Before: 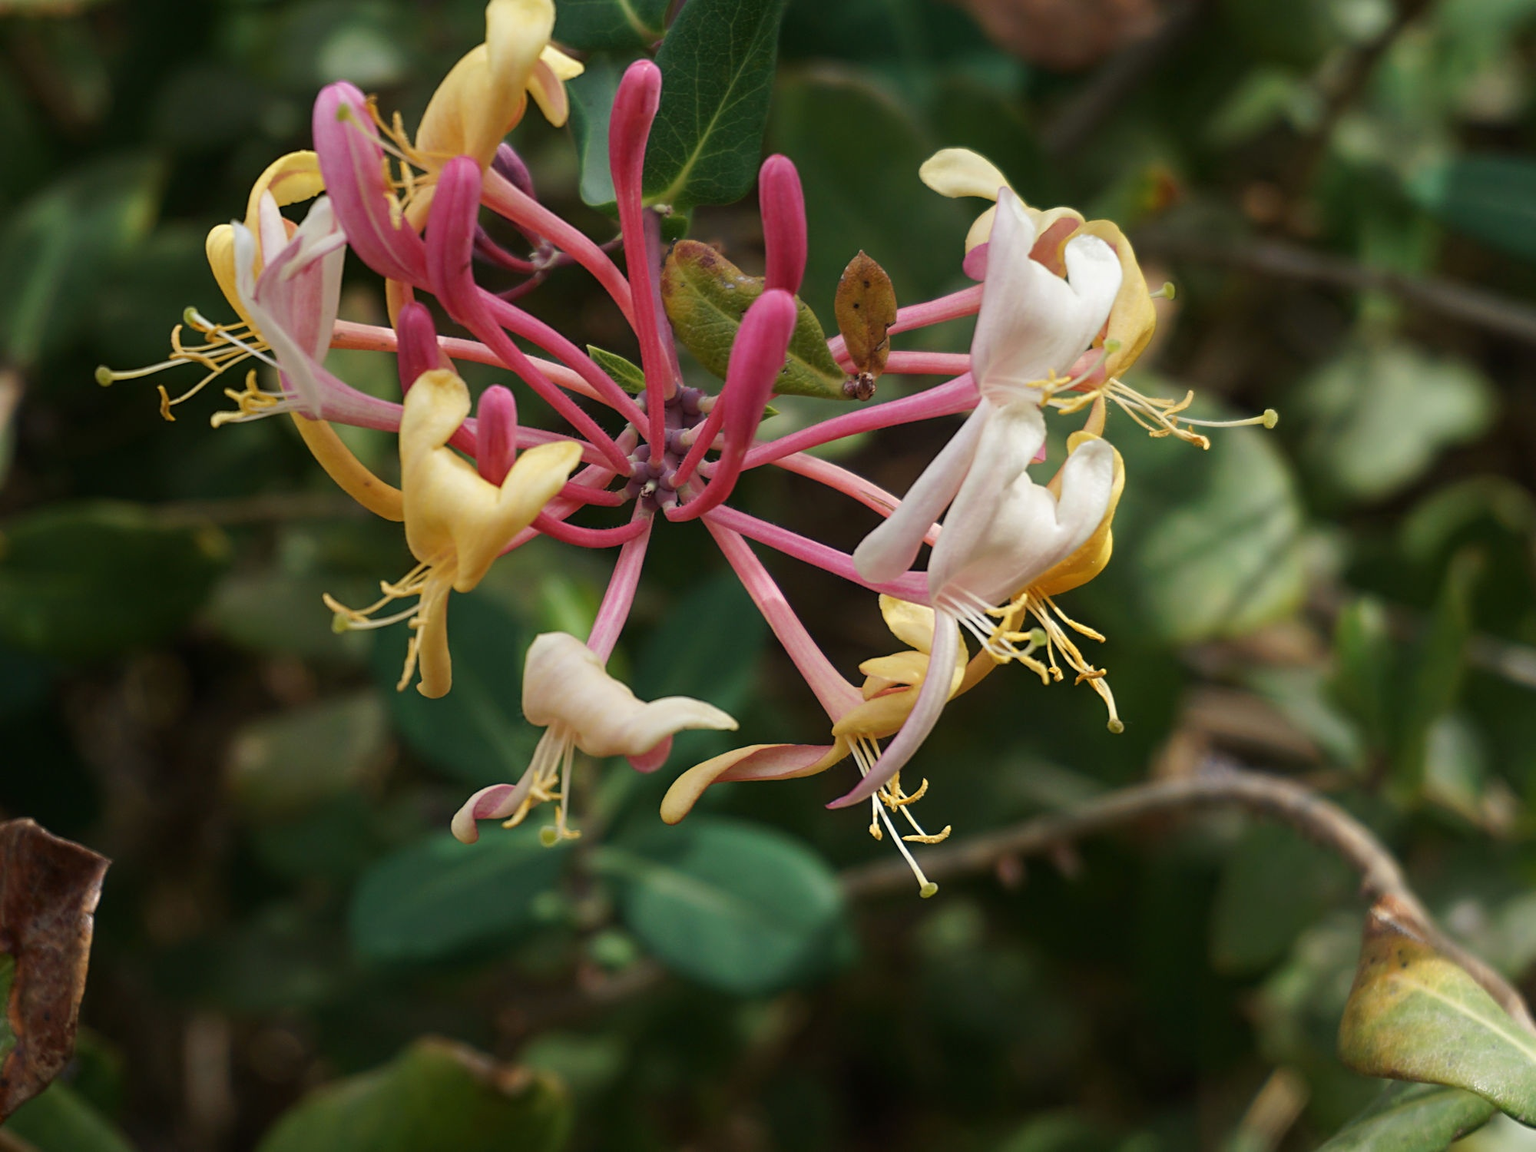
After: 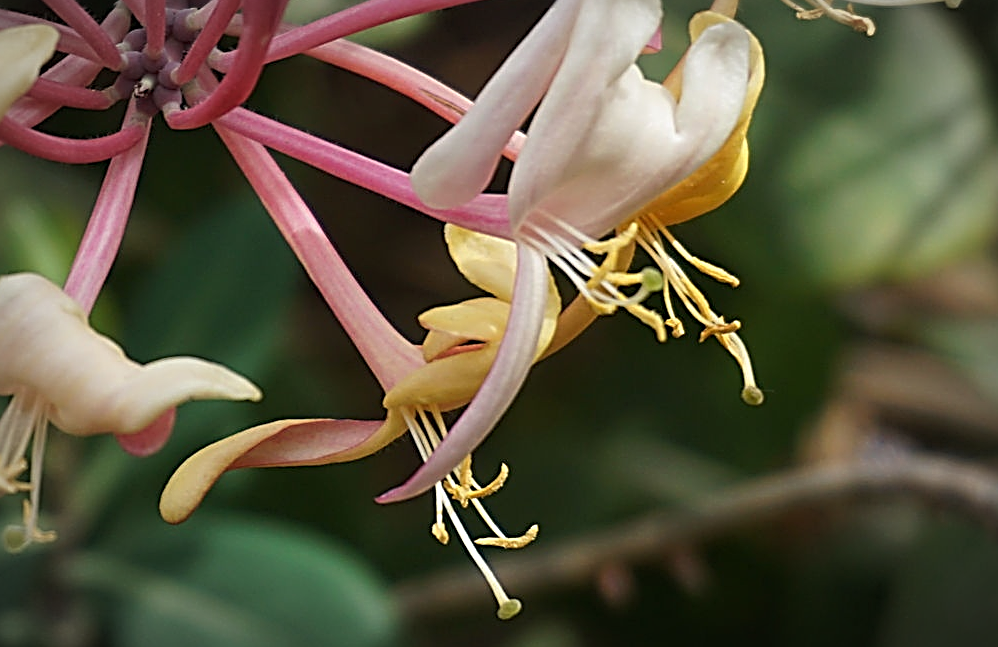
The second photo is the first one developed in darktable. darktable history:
vignetting: fall-off radius 59.73%, automatic ratio true, unbound false
crop: left 35.029%, top 36.733%, right 15.033%, bottom 20.101%
sharpen: radius 2.831, amount 0.732
